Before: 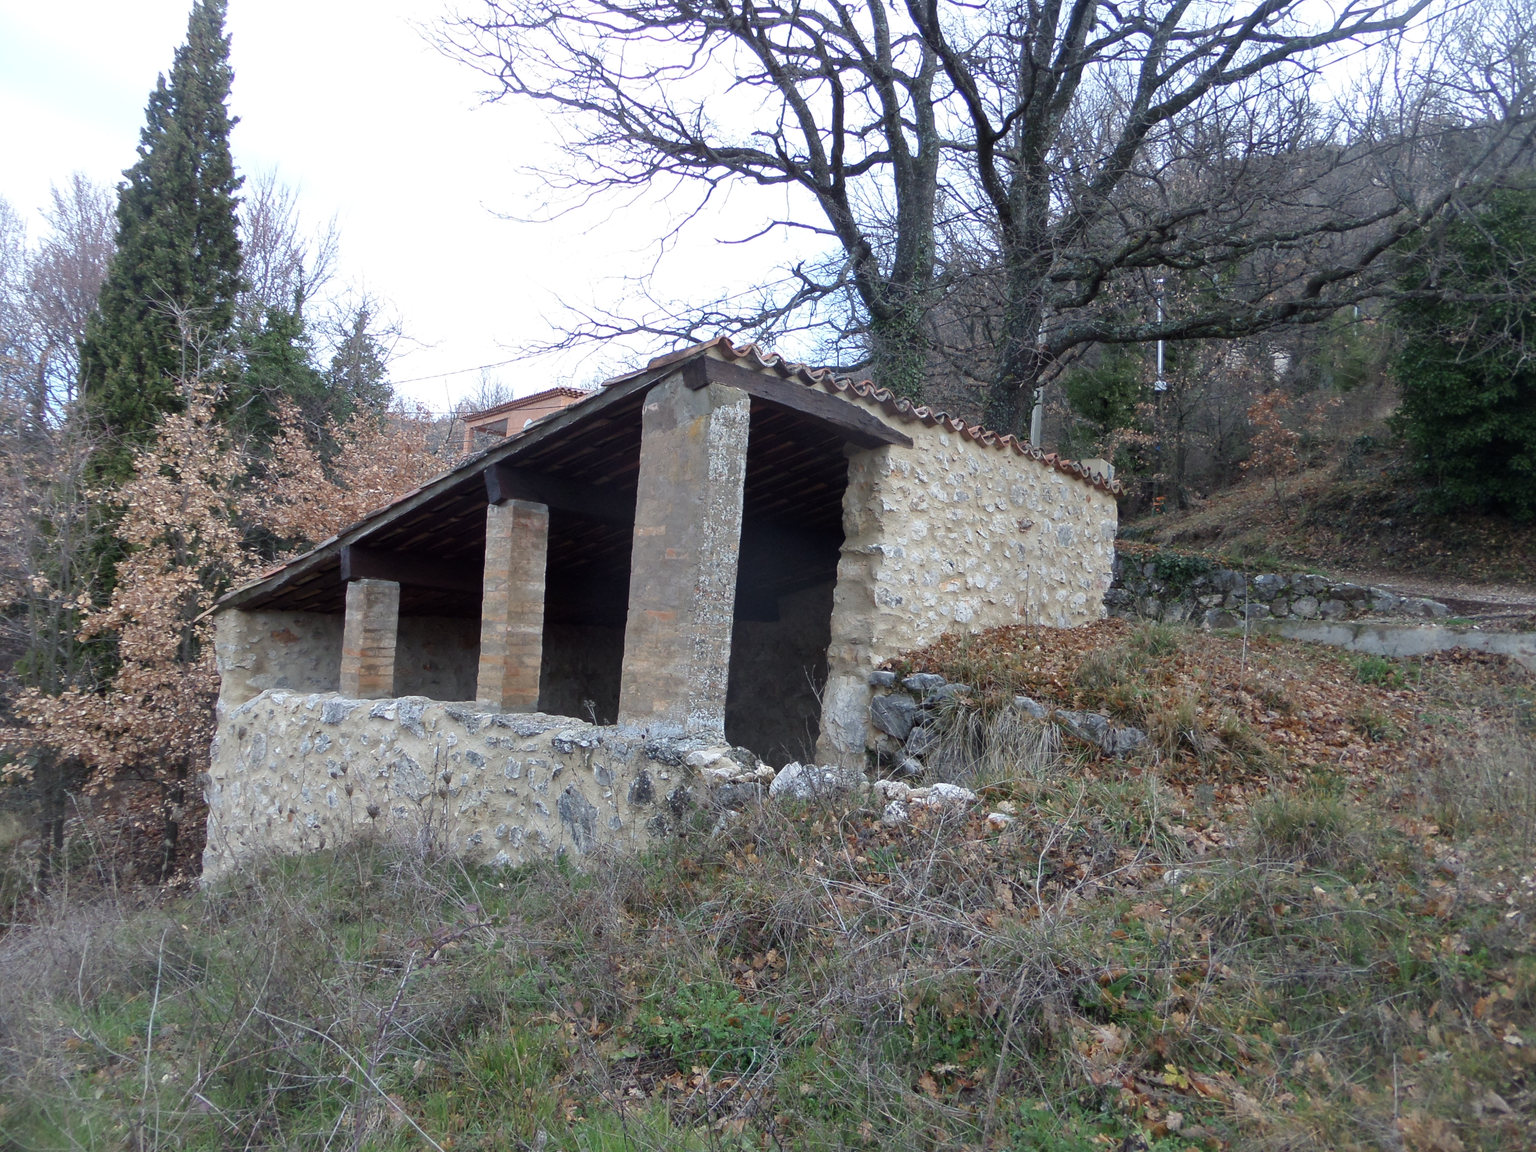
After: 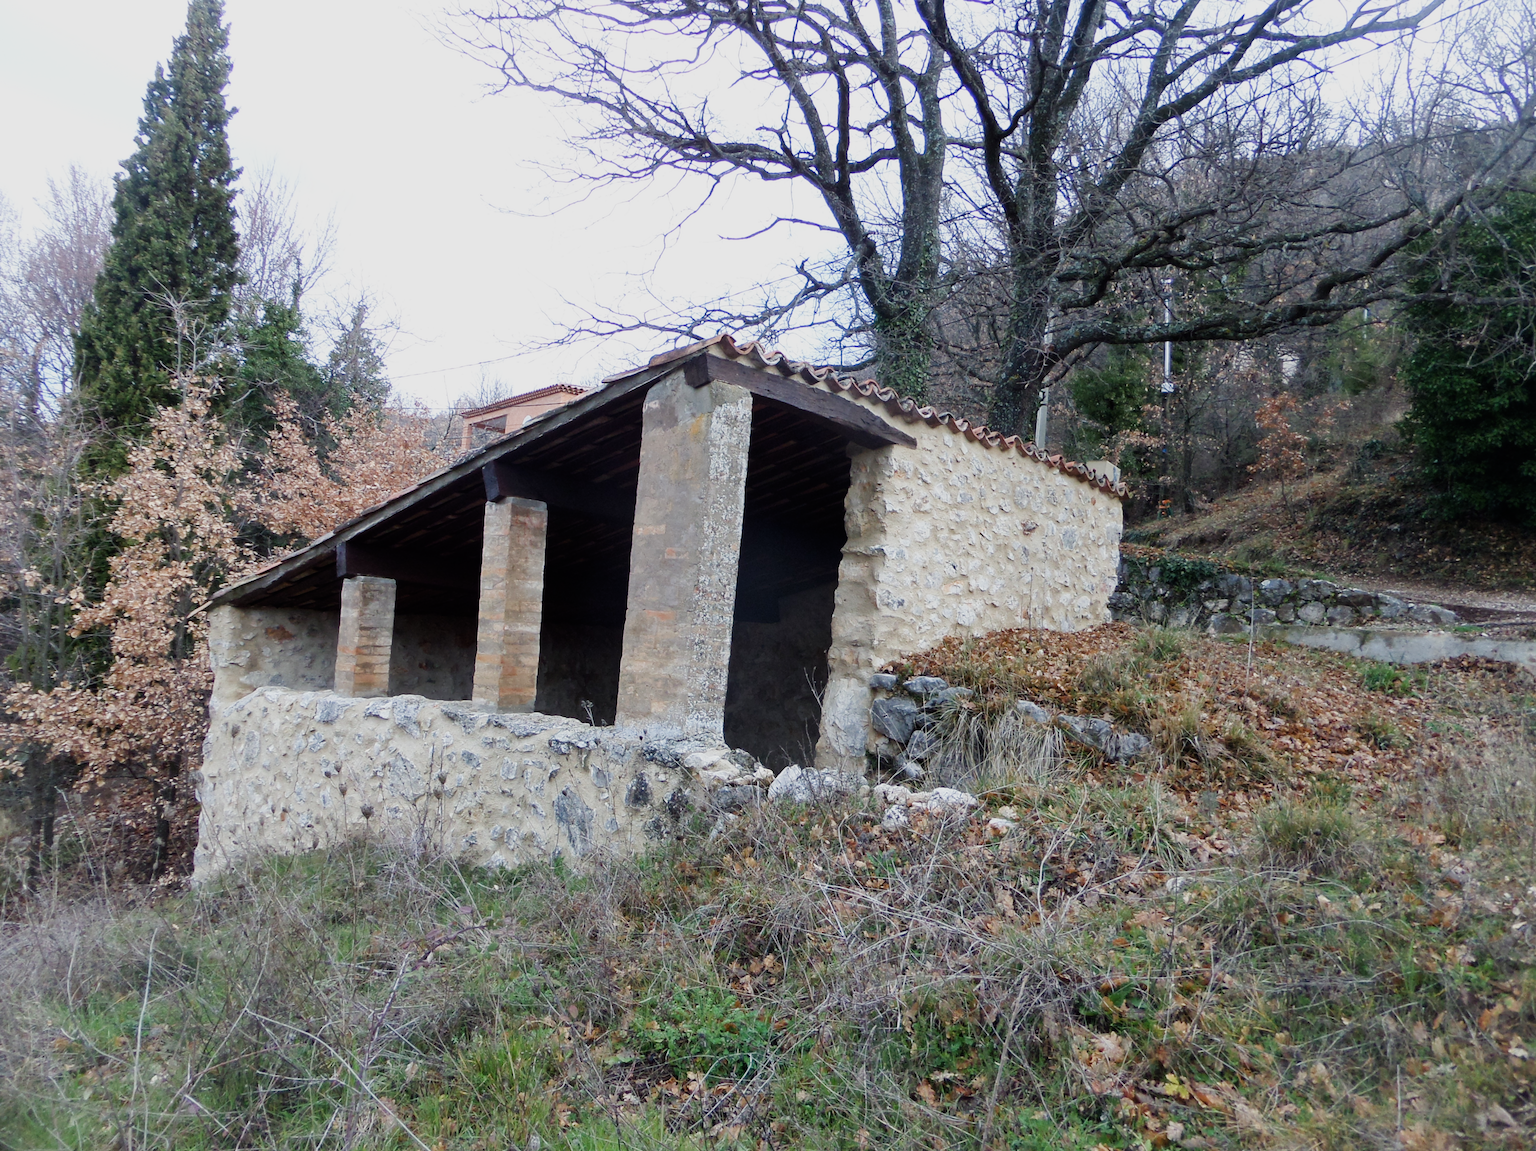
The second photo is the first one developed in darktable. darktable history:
crop and rotate: angle -0.5°
sigmoid: on, module defaults
exposure: exposure 0.3 EV, compensate highlight preservation false
